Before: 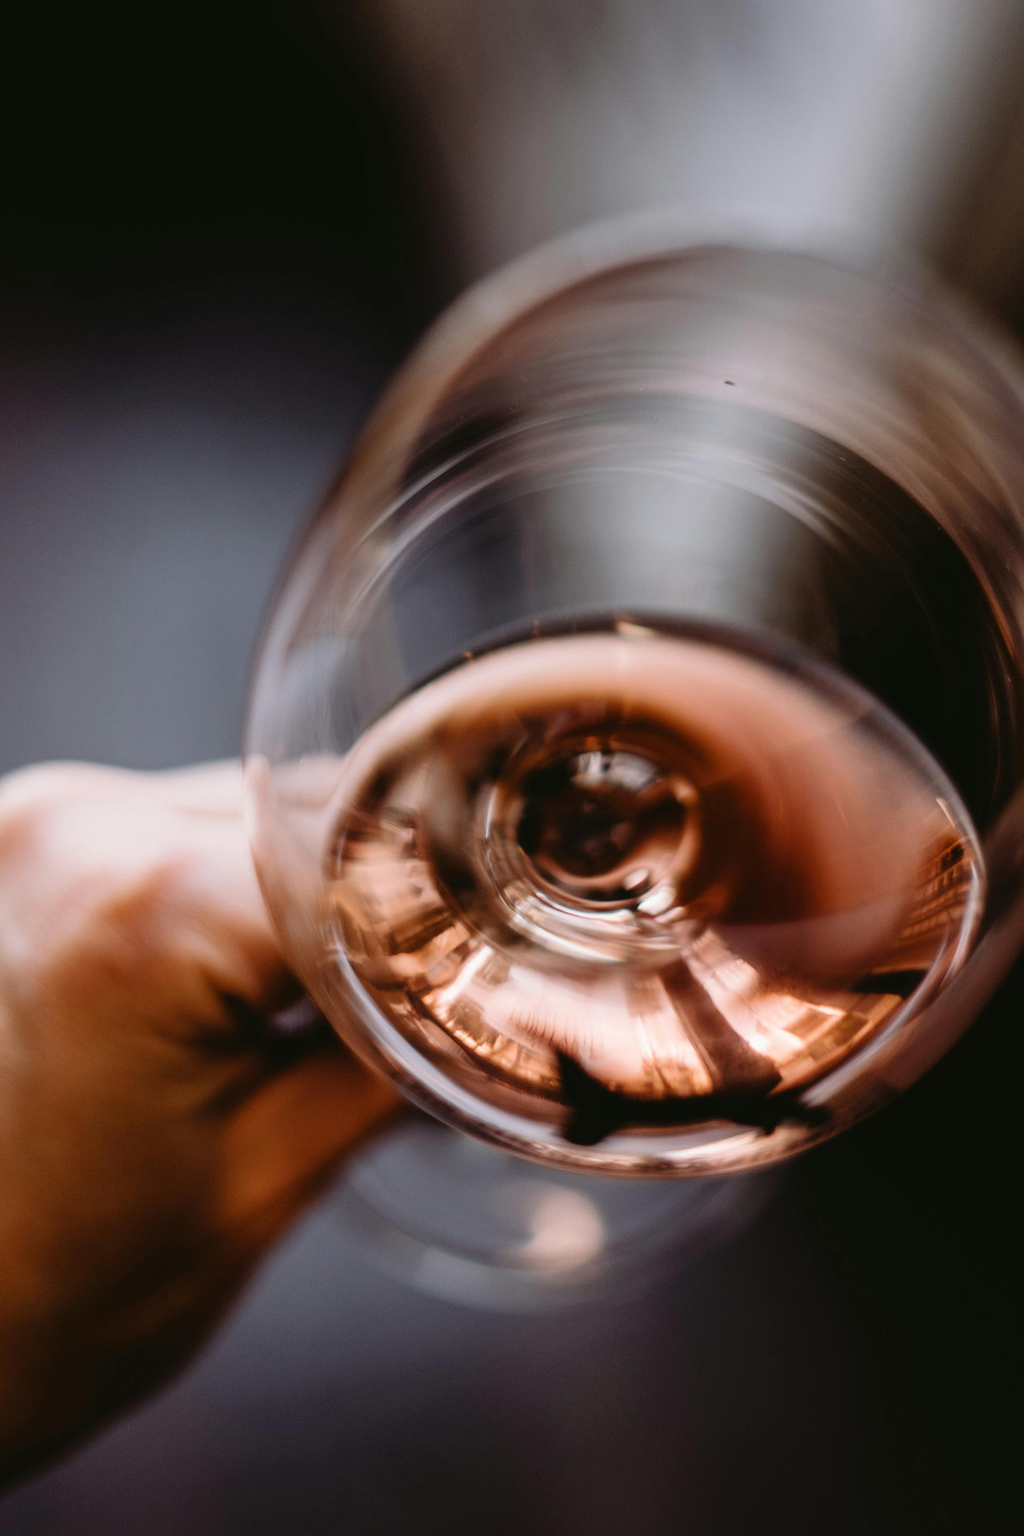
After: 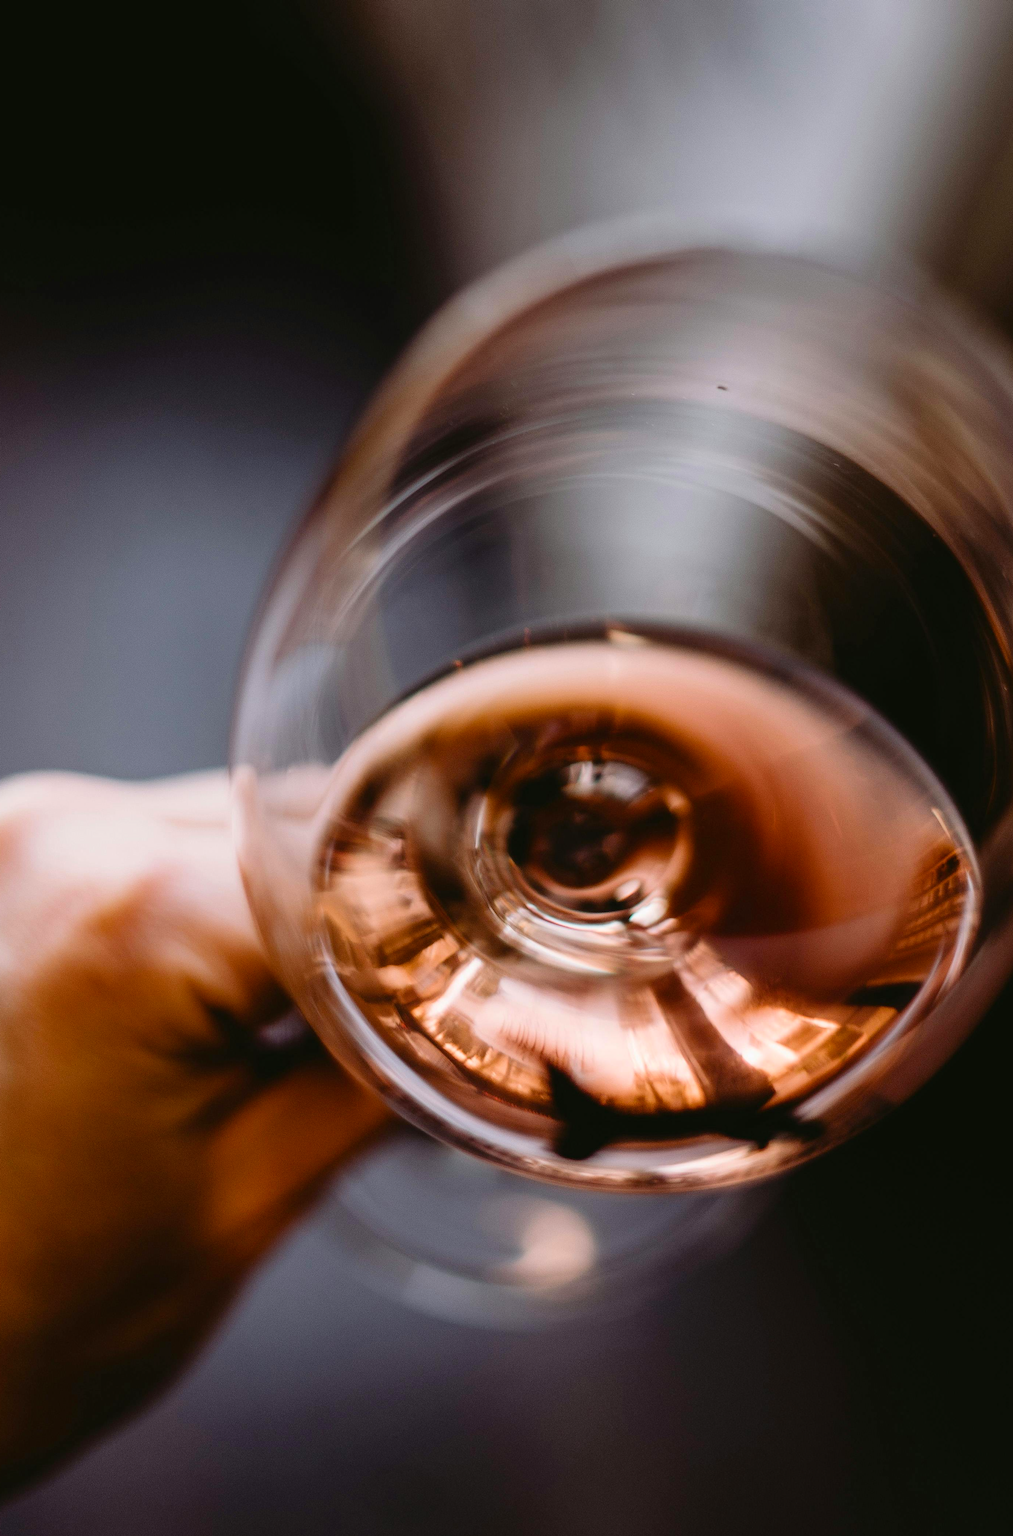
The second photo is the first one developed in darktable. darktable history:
color balance rgb: perceptual saturation grading › global saturation 19.317%, global vibrance 9.831%
crop and rotate: left 1.62%, right 0.631%, bottom 1.203%
